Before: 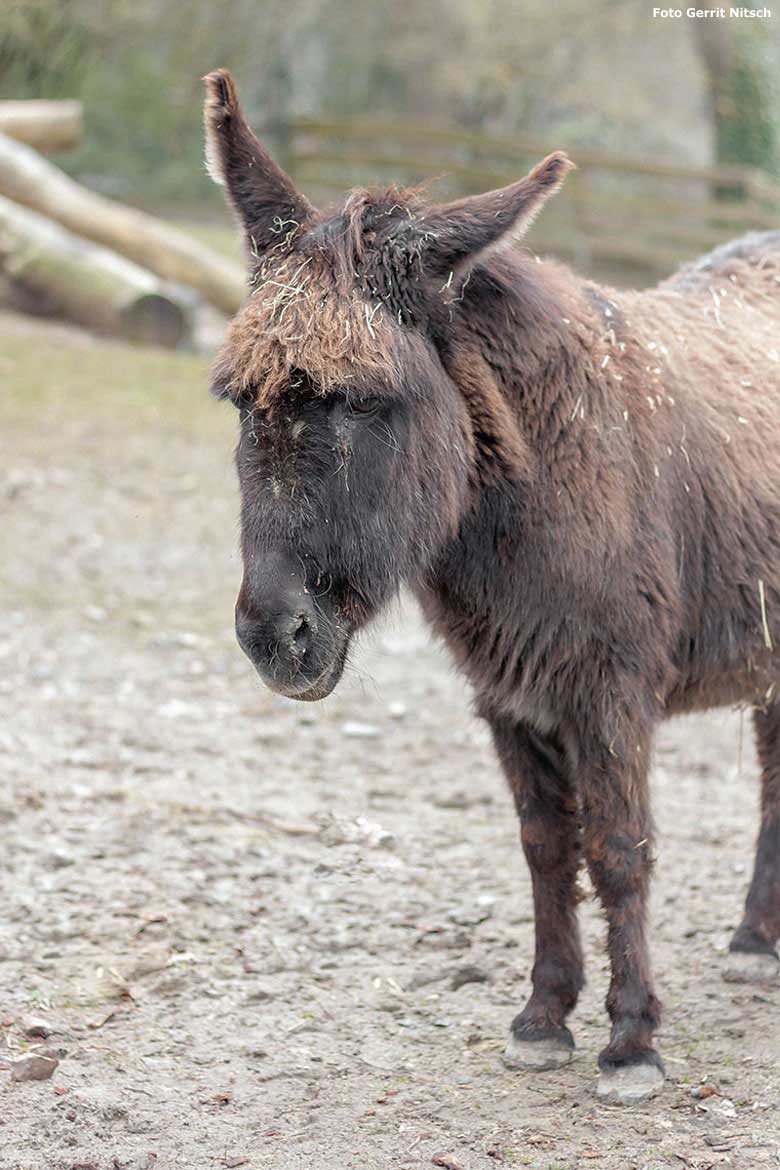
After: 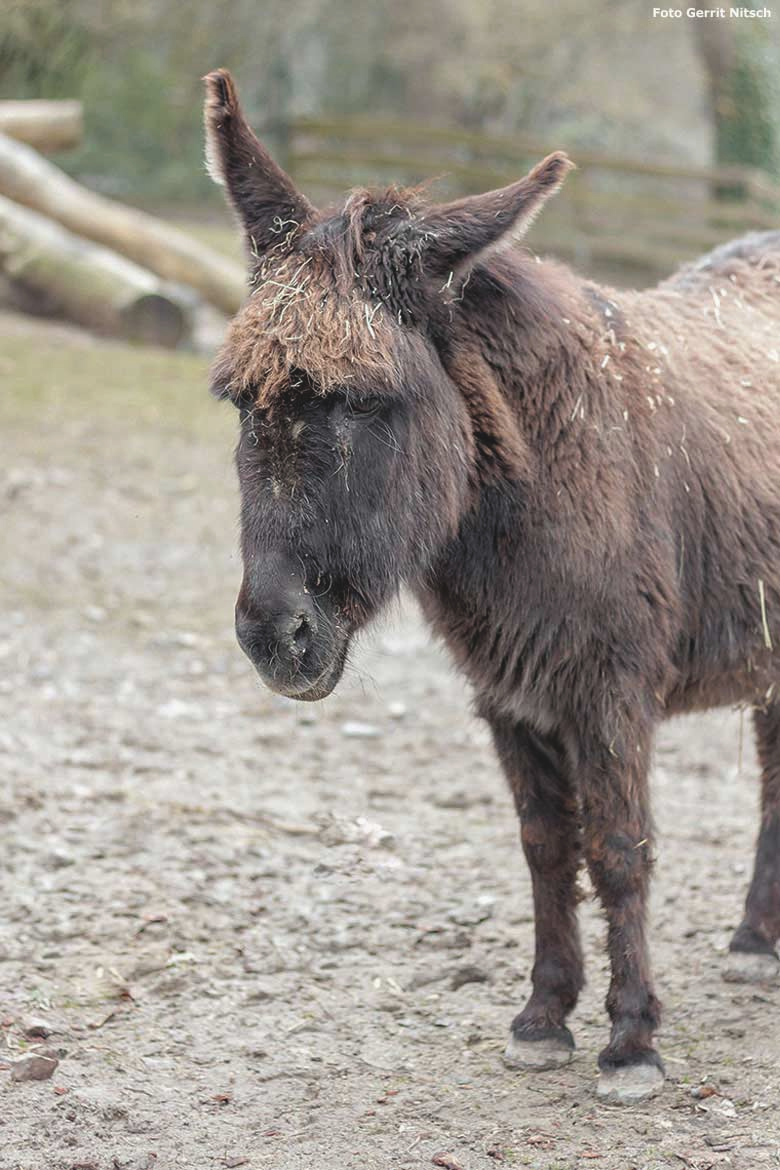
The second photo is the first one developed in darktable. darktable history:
exposure: black level correction -0.014, exposure -0.189 EV, compensate highlight preservation false
local contrast: highlights 107%, shadows 98%, detail 120%, midtone range 0.2
